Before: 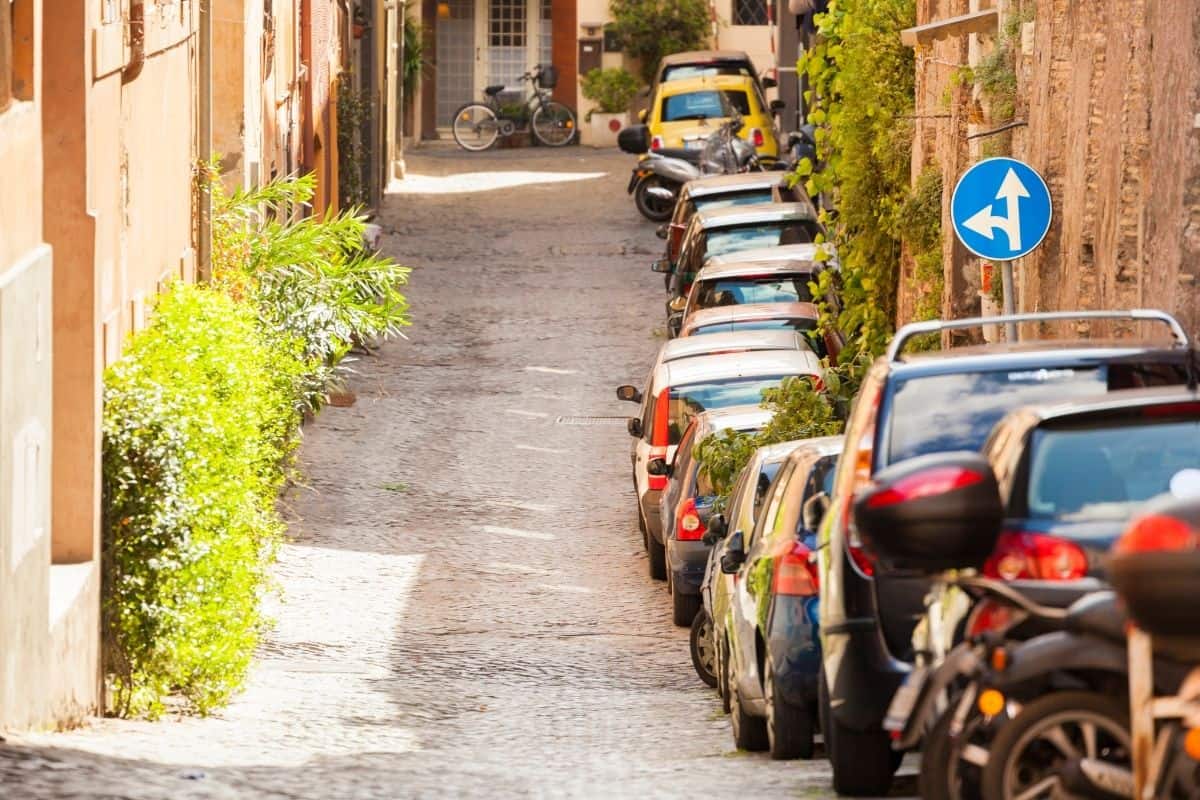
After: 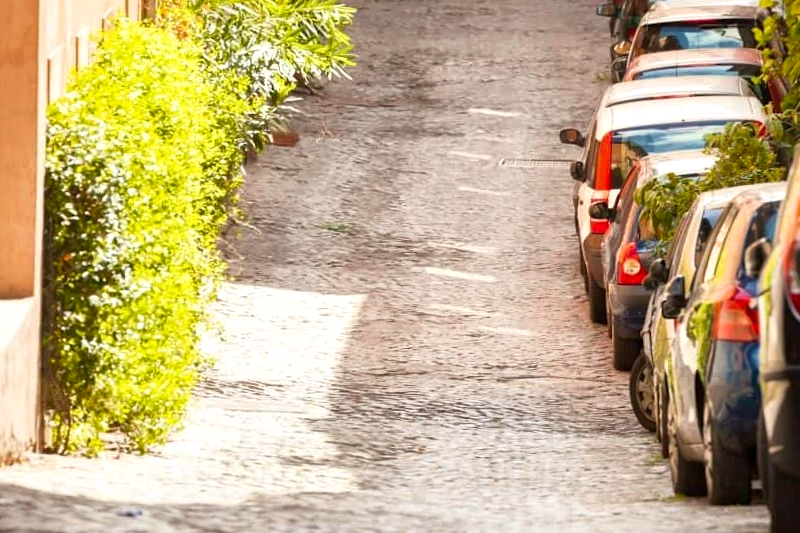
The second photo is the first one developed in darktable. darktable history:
crop and rotate: angle -0.82°, left 3.85%, top 31.828%, right 27.992%
local contrast: mode bilateral grid, contrast 20, coarseness 50, detail 150%, midtone range 0.2
tone curve: curves: ch0 [(0, 0.024) (0.119, 0.146) (0.474, 0.464) (0.718, 0.721) (0.817, 0.839) (1, 0.998)]; ch1 [(0, 0) (0.377, 0.416) (0.439, 0.451) (0.477, 0.477) (0.501, 0.504) (0.538, 0.544) (0.58, 0.602) (0.664, 0.676) (0.783, 0.804) (1, 1)]; ch2 [(0, 0) (0.38, 0.405) (0.463, 0.456) (0.498, 0.497) (0.524, 0.535) (0.578, 0.576) (0.648, 0.665) (1, 1)], color space Lab, independent channels, preserve colors none
exposure: black level correction 0.001, compensate highlight preservation false
